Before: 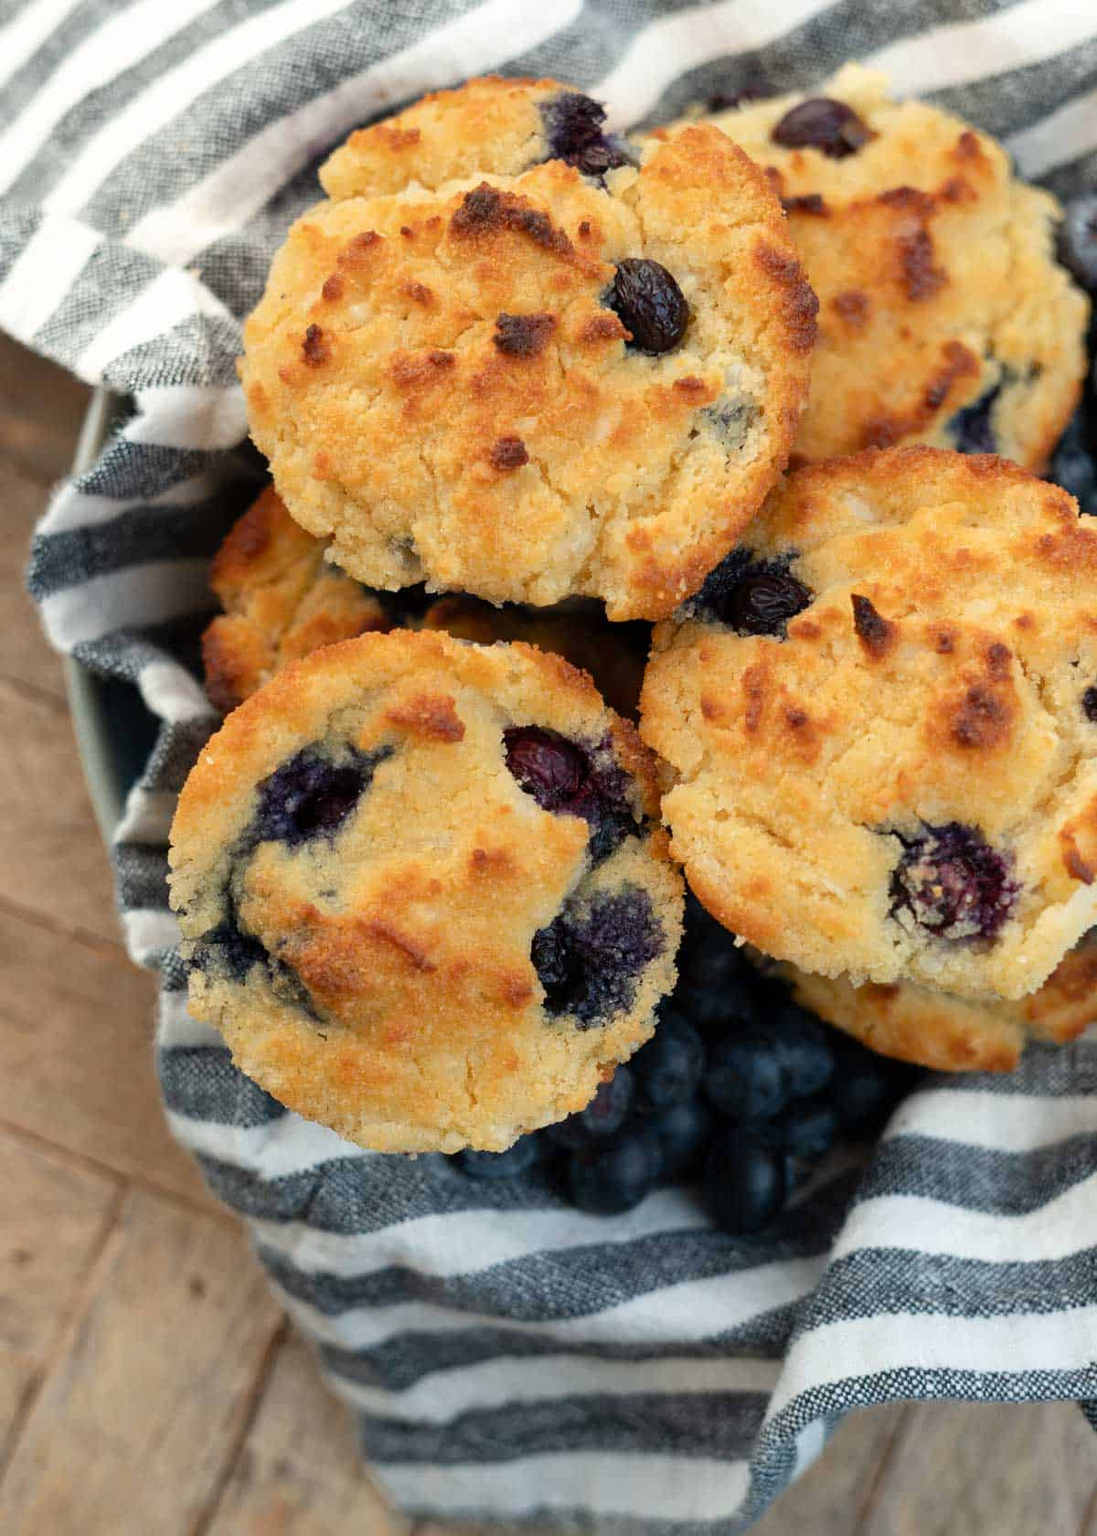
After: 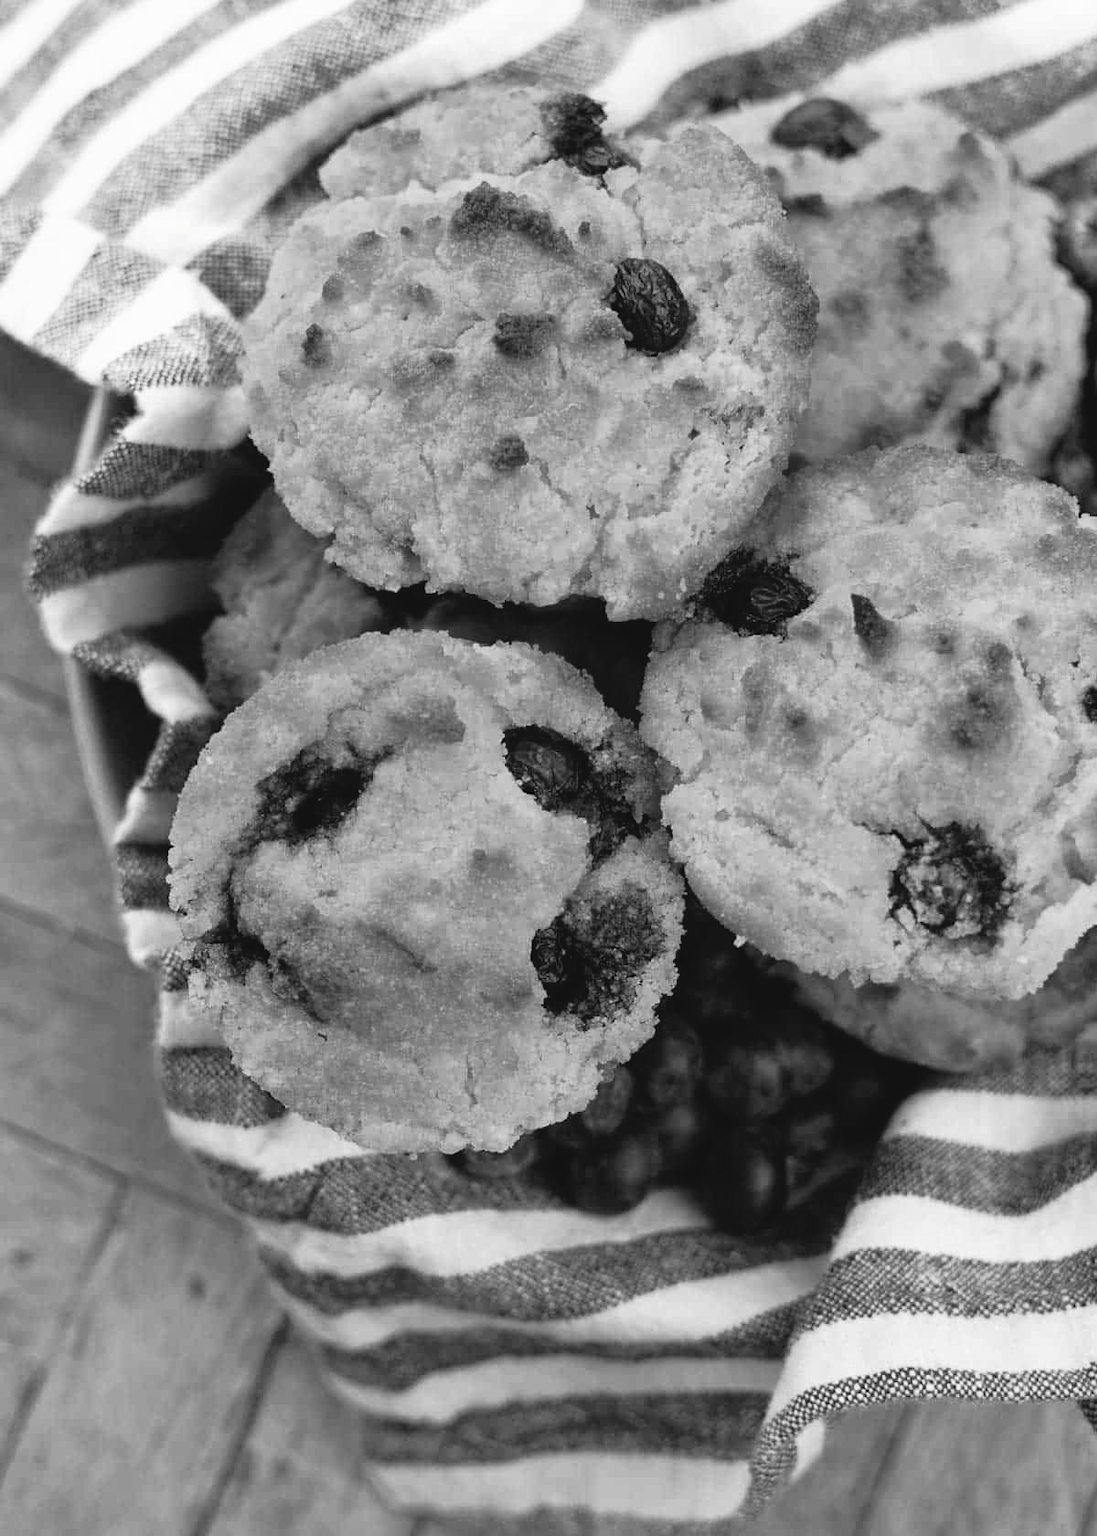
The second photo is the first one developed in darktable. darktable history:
tone curve: curves: ch0 [(0, 0) (0.003, 0.049) (0.011, 0.051) (0.025, 0.055) (0.044, 0.065) (0.069, 0.081) (0.1, 0.11) (0.136, 0.15) (0.177, 0.195) (0.224, 0.242) (0.277, 0.308) (0.335, 0.375) (0.399, 0.436) (0.468, 0.5) (0.543, 0.574) (0.623, 0.665) (0.709, 0.761) (0.801, 0.851) (0.898, 0.933) (1, 1)], preserve colors none
color look up table: target L [96.54, 81.69, 82.76, 80.97, 72.21, 72.58, 55.28, 47.64, 33.18, 25.76, 200.55, 85.98, 83.84, 75.52, 63.22, 65.99, 63.98, 58.64, 64.48, 55.02, 44.82, 36.57, 42.78, 23.97, 21.7, 23.52, 90.24, 77.71, 74.42, 75.88, 84.91, 72.21, 72.21, 81.33, 49.64, 80.24, 39.07, 37.82, 26.8, 34.45, 4.316, 89.88, 88.12, 88.82, 67.74, 71.47, 51.49, 35.3, 39.07], target a [-0.003, 0.001, 0 ×4, 0.001, 0 ×4, -0.001, 0, 0, 0.001, 0.001, 0, 0, 0.001, 0.001, -0.001, 0 ×5, -0.001, 0 ×15, -0.003, -0.003, 0, 0, 0.001, 0, 0], target b [0.024, 0.001 ×5, -0.005, 0.001, 0.001, 0.001, 0, 0.002, 0.001, 0.001, -0.005, -0.005, 0.001, 0.001, -0.005, -0.005, 0.014, 0.001, 0.001, 0, 0, -0.002, 0.001 ×12, -0.003, 0.001, 0, 0.001, 0.024, 0.024, 0.001, 0.001, -0.005, 0.001, 0.001], num patches 49
